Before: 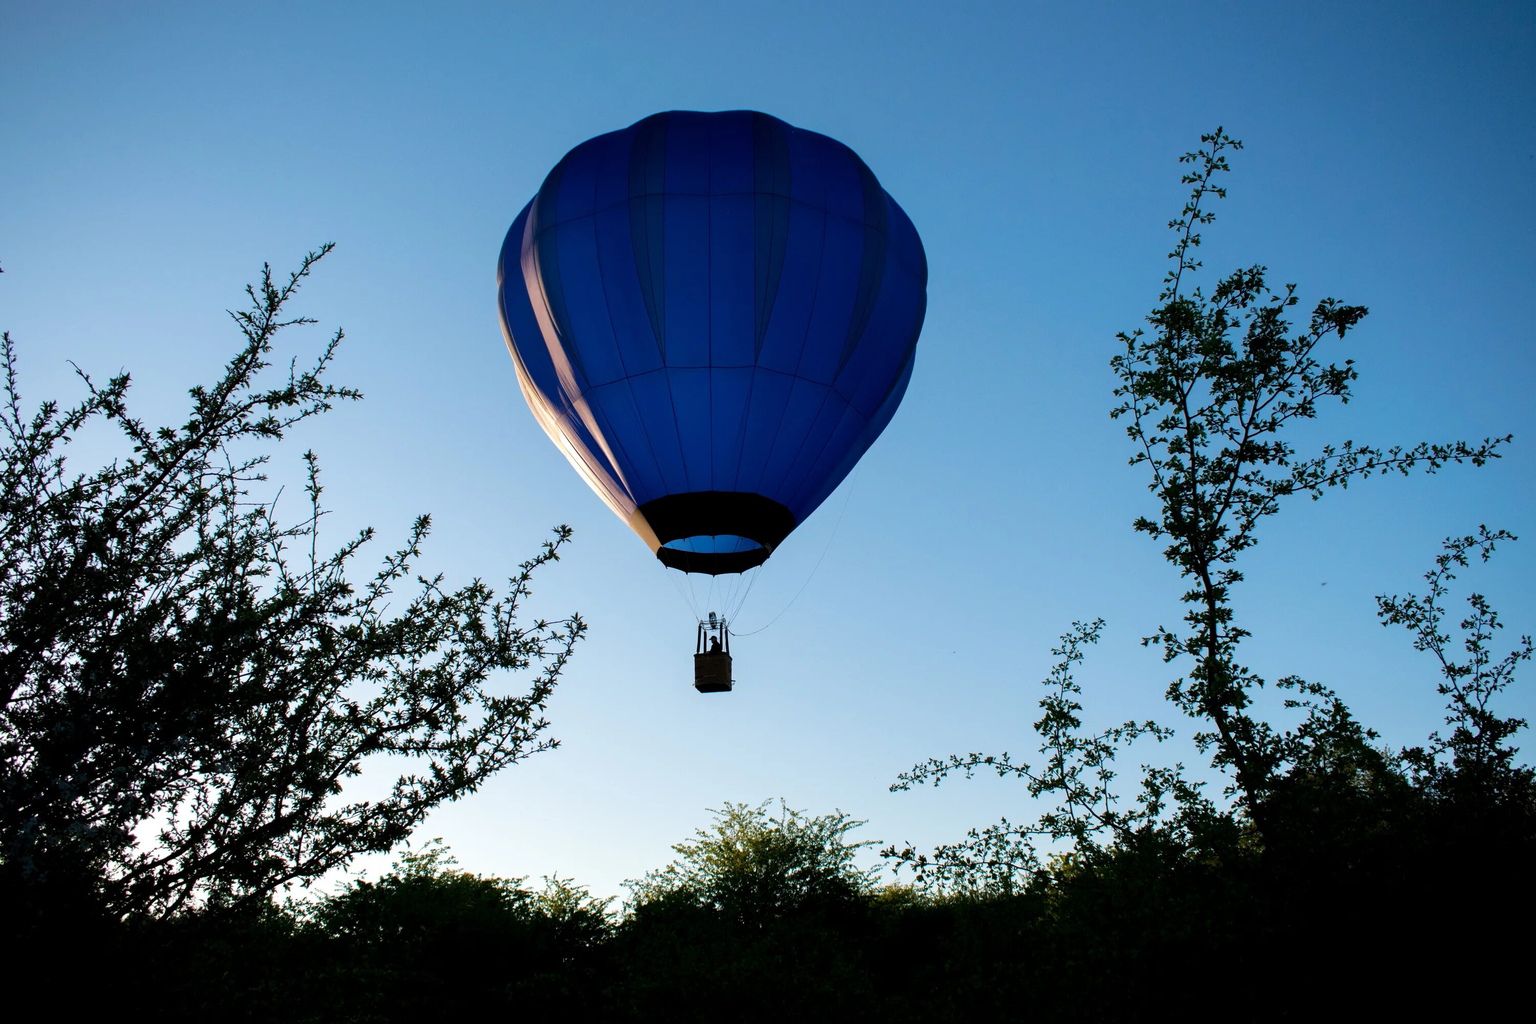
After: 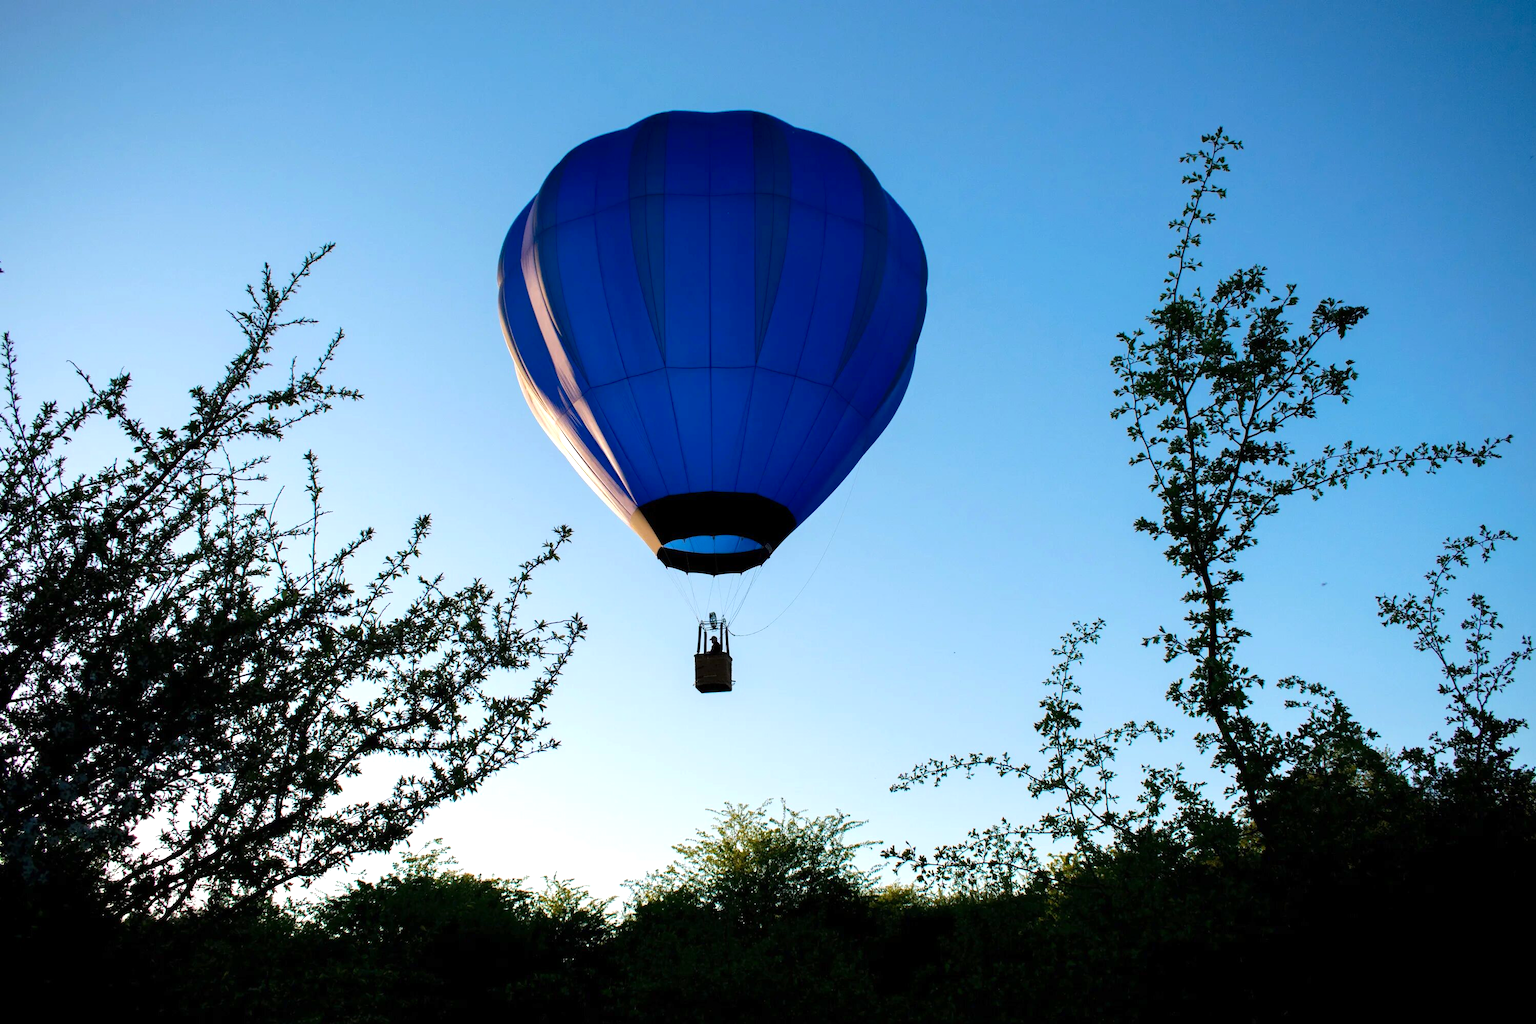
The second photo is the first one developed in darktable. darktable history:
levels: white 99.91%, levels [0, 0.435, 0.917]
